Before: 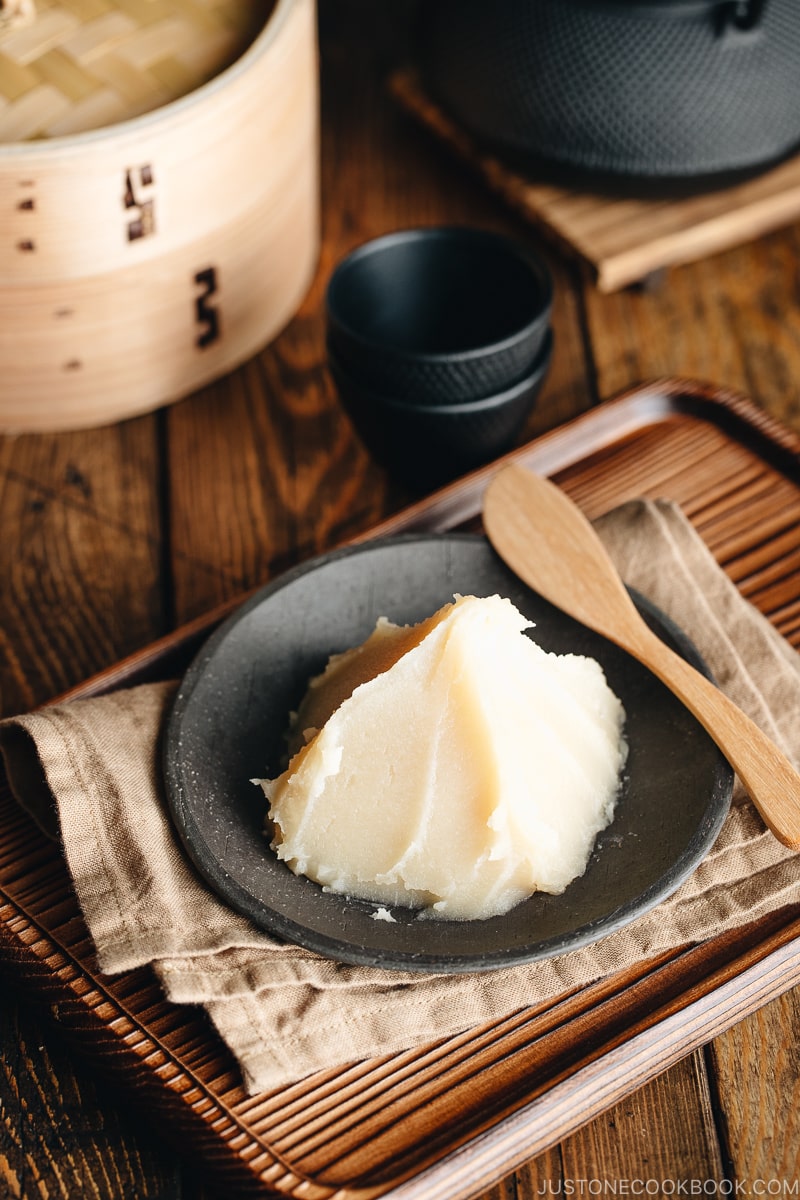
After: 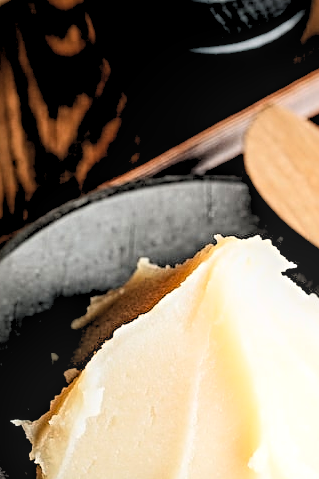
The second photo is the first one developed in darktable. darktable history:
contrast brightness saturation: contrast 0.2, brightness 0.15, saturation 0.14
rgb levels: levels [[0.029, 0.461, 0.922], [0, 0.5, 1], [0, 0.5, 1]]
crop: left 30%, top 30%, right 30%, bottom 30%
local contrast: on, module defaults
sharpen: radius 4
